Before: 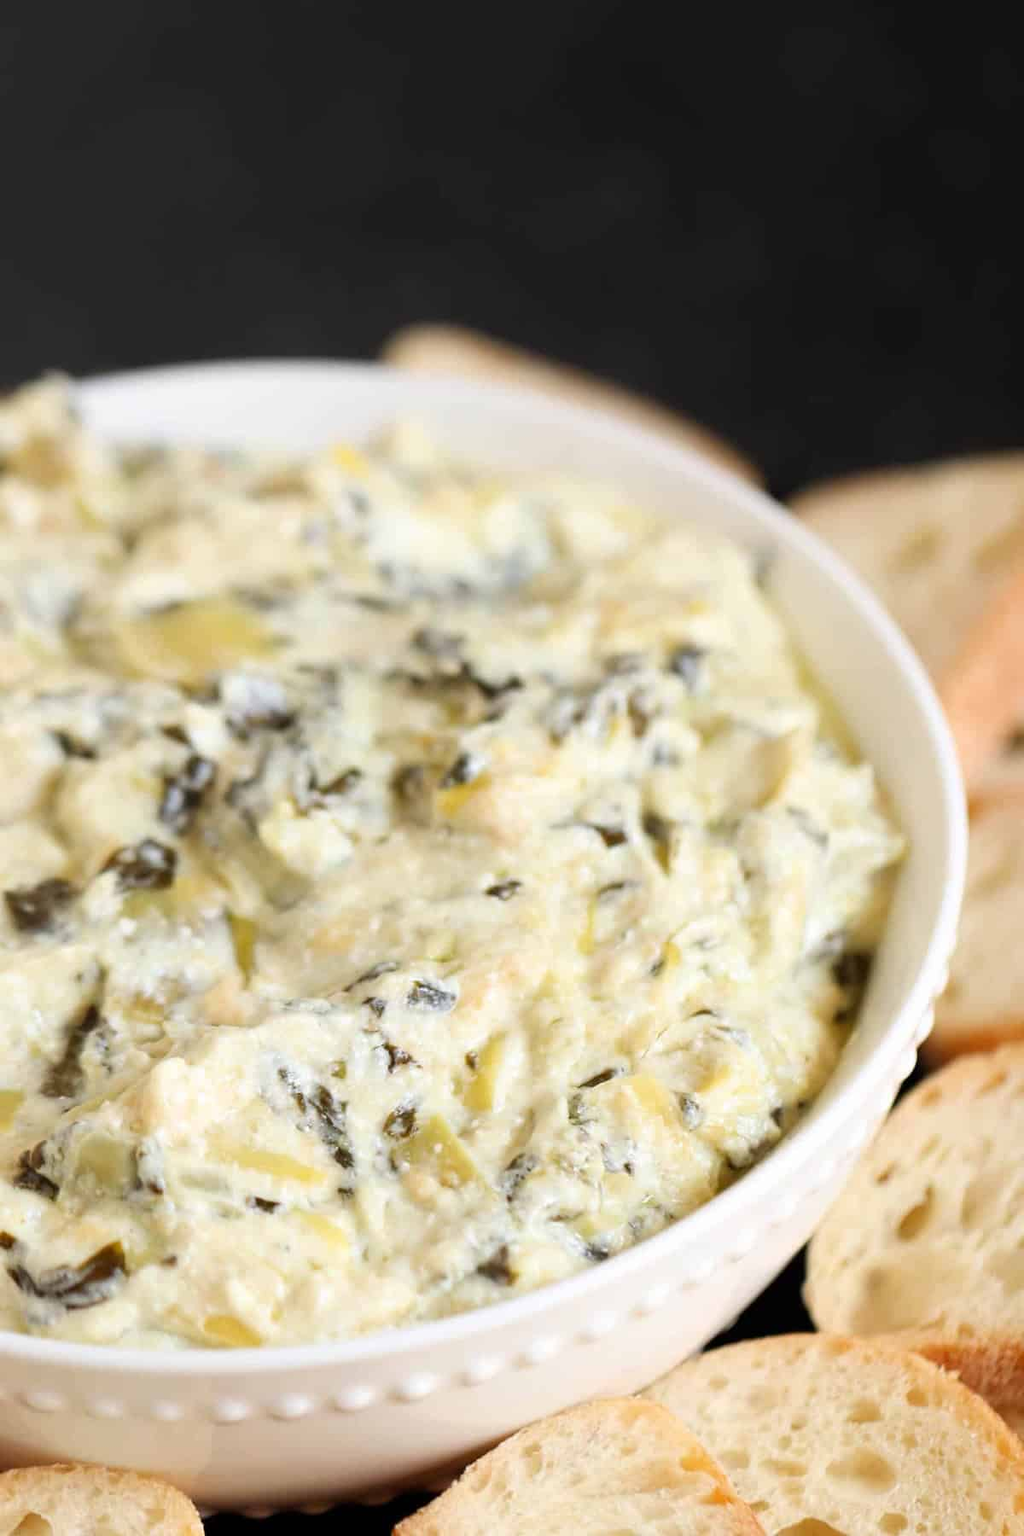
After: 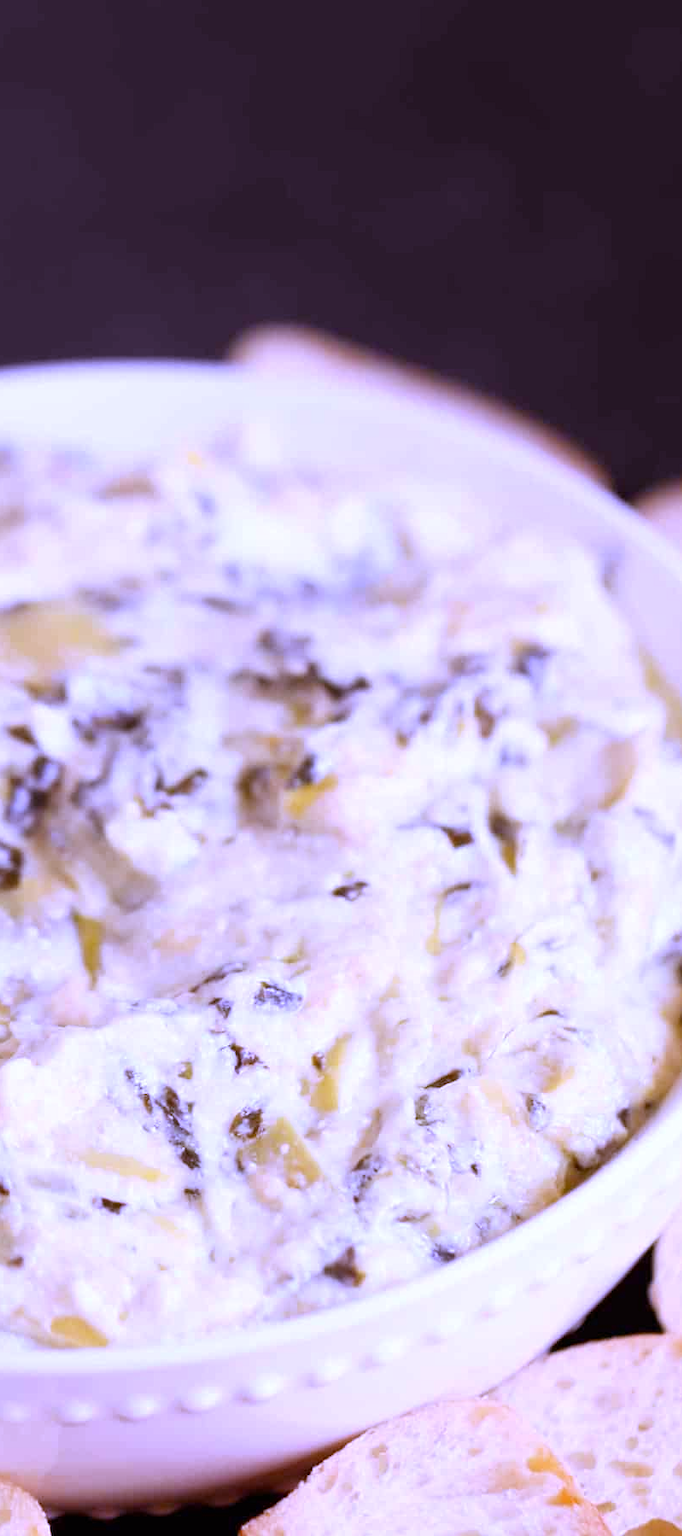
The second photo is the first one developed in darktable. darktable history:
crop and rotate: left 15.055%, right 18.278%
rgb levels: mode RGB, independent channels, levels [[0, 0.474, 1], [0, 0.5, 1], [0, 0.5, 1]]
white balance: red 0.98, blue 1.61
